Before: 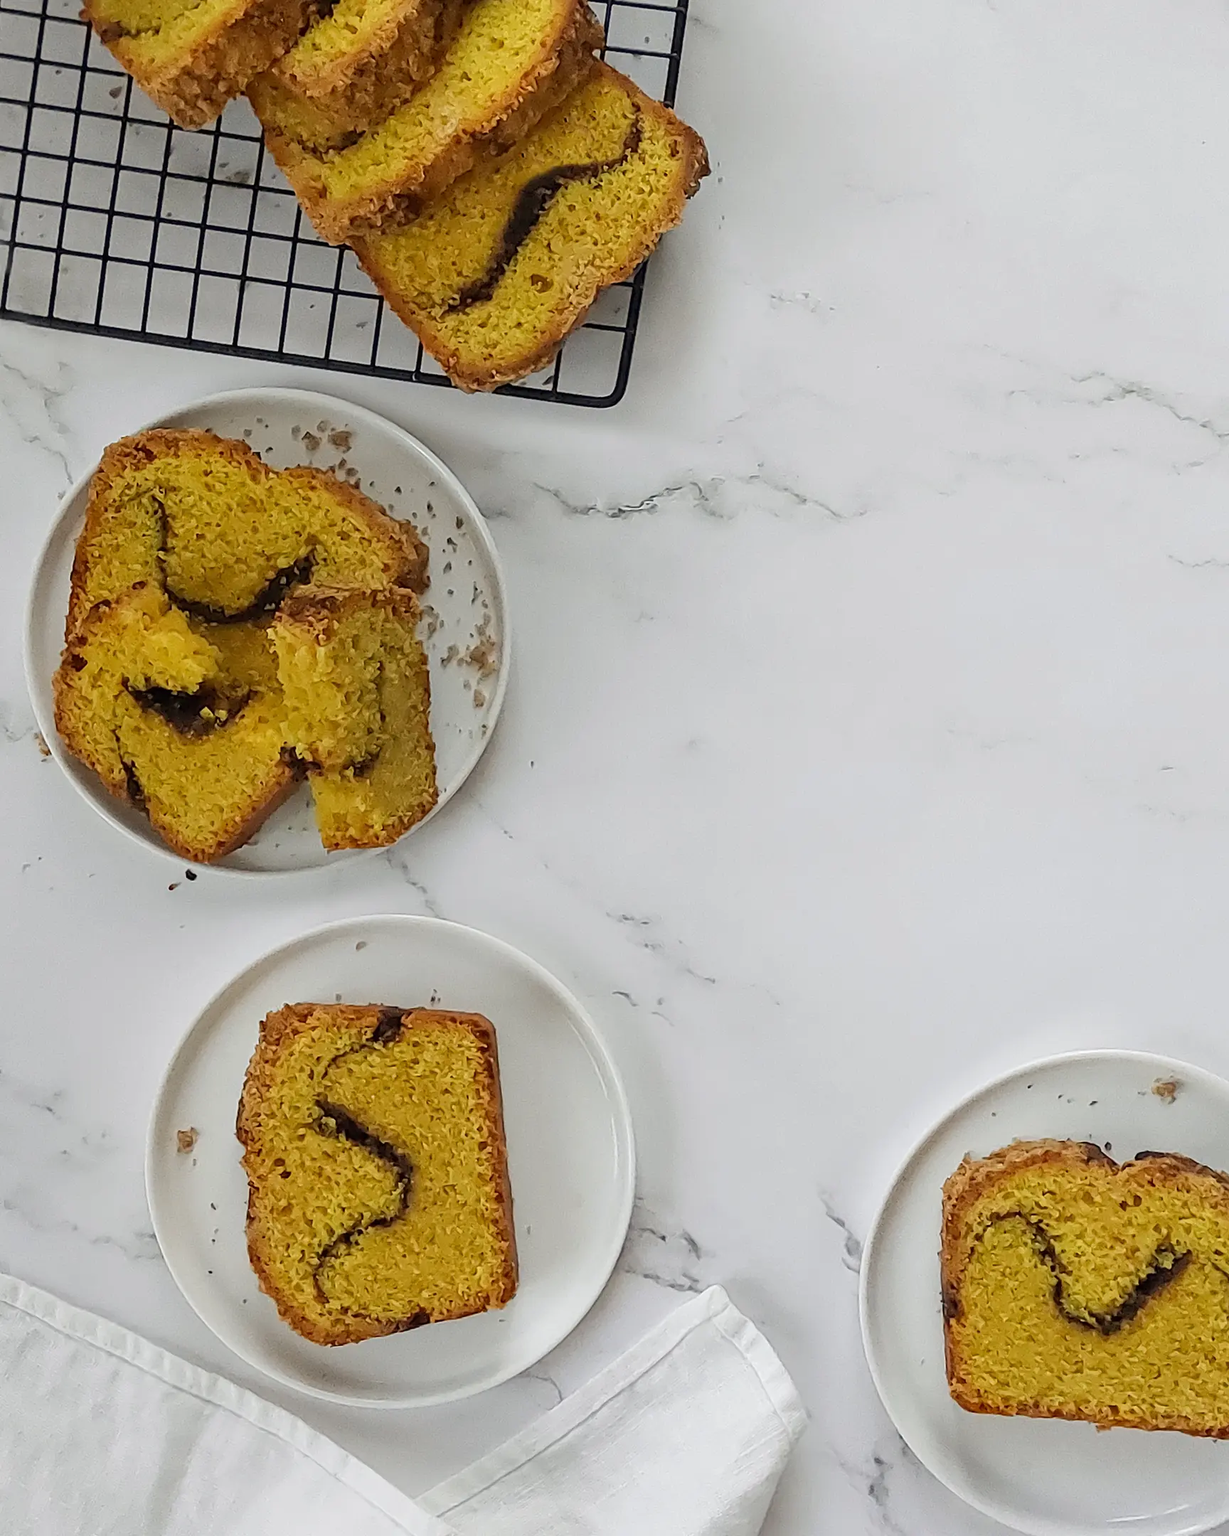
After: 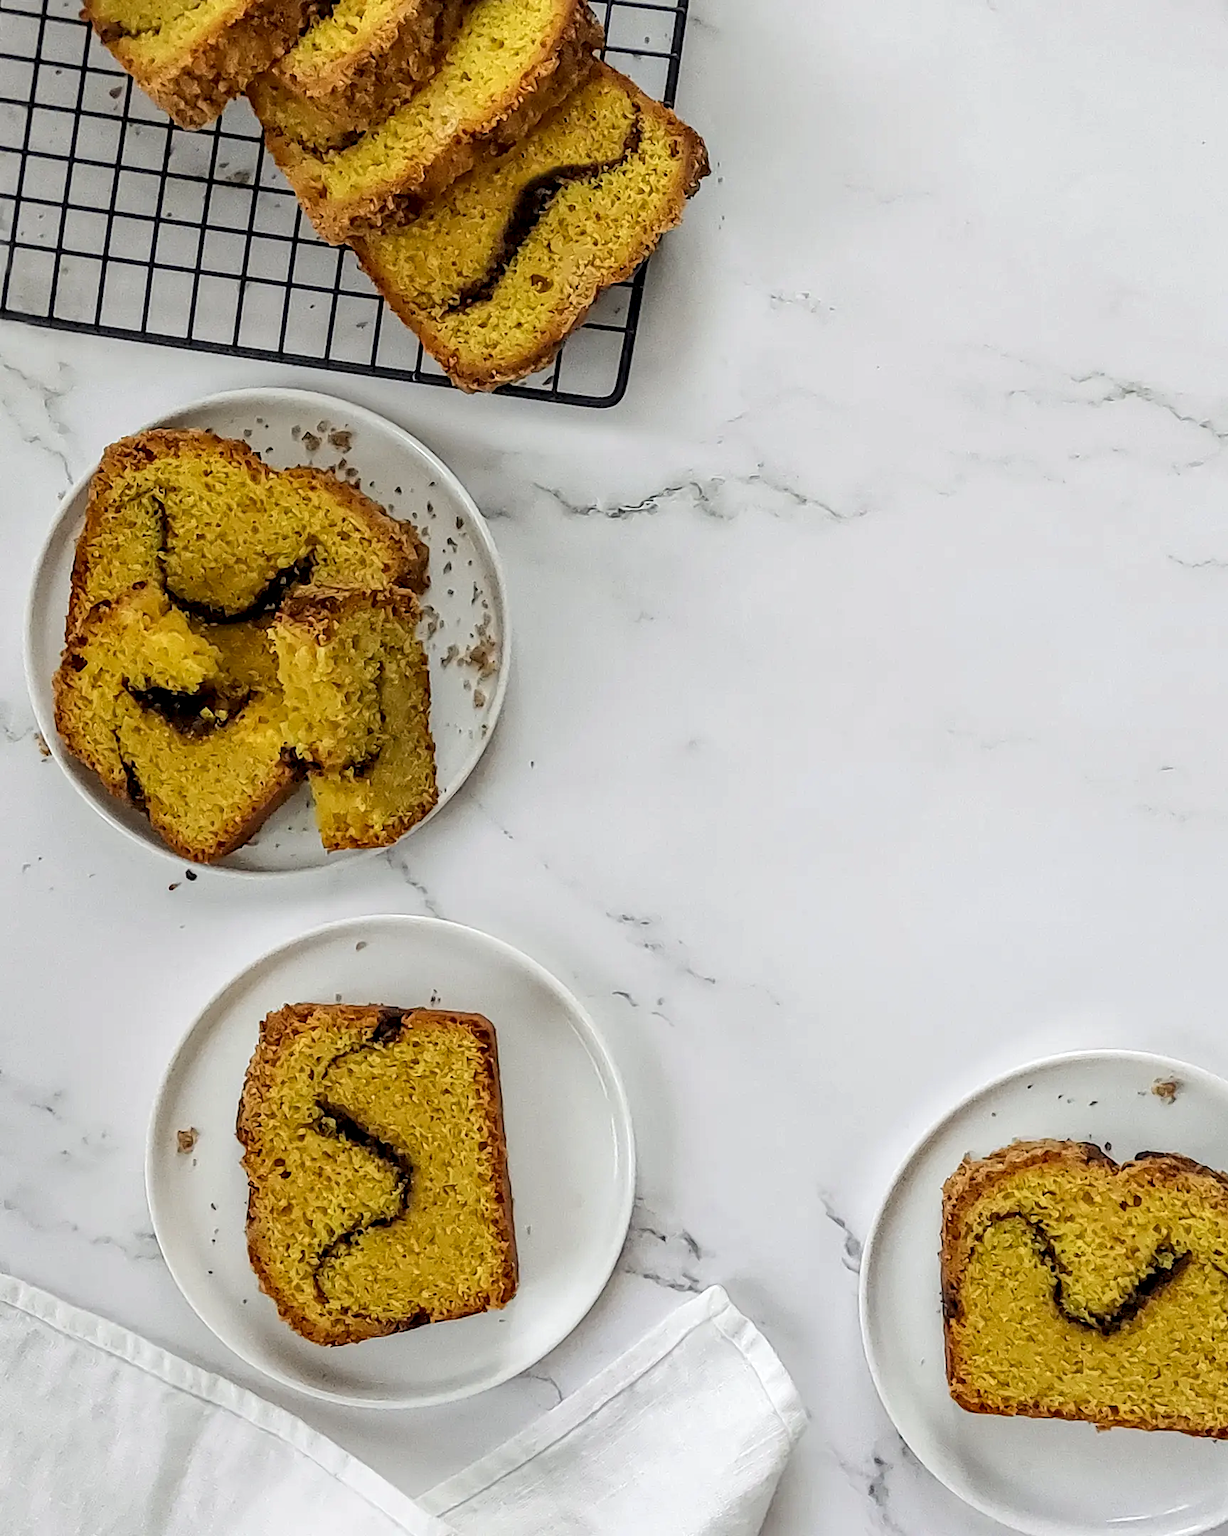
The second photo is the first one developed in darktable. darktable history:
local contrast: detail 142%
exposure: exposure -0.293 EV, compensate highlight preservation false
white balance: emerald 1
tone curve: curves: ch0 [(0, 0) (0.541, 0.628) (0.906, 0.997)]
